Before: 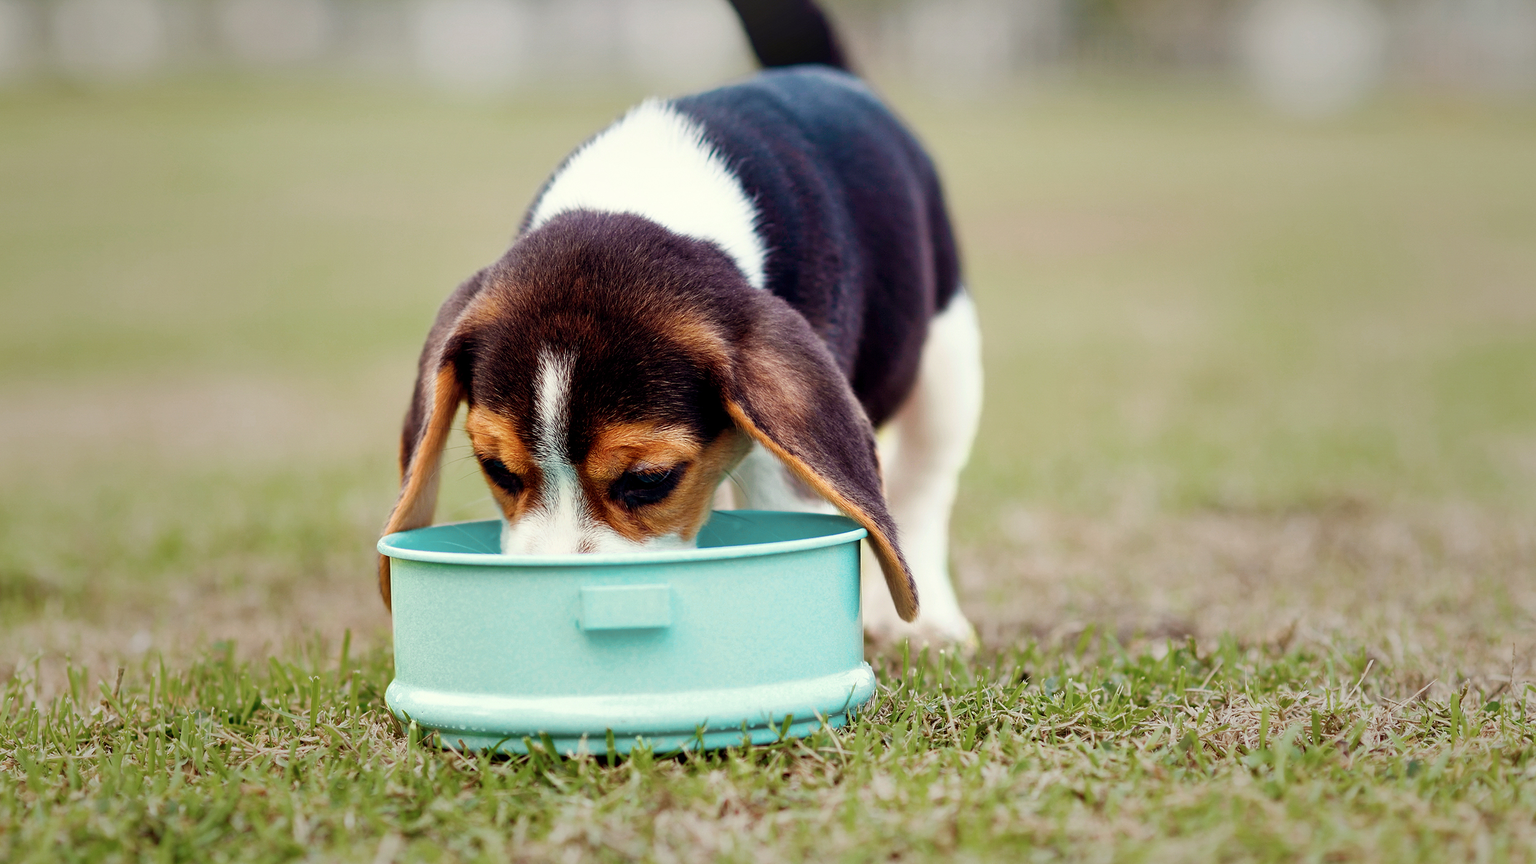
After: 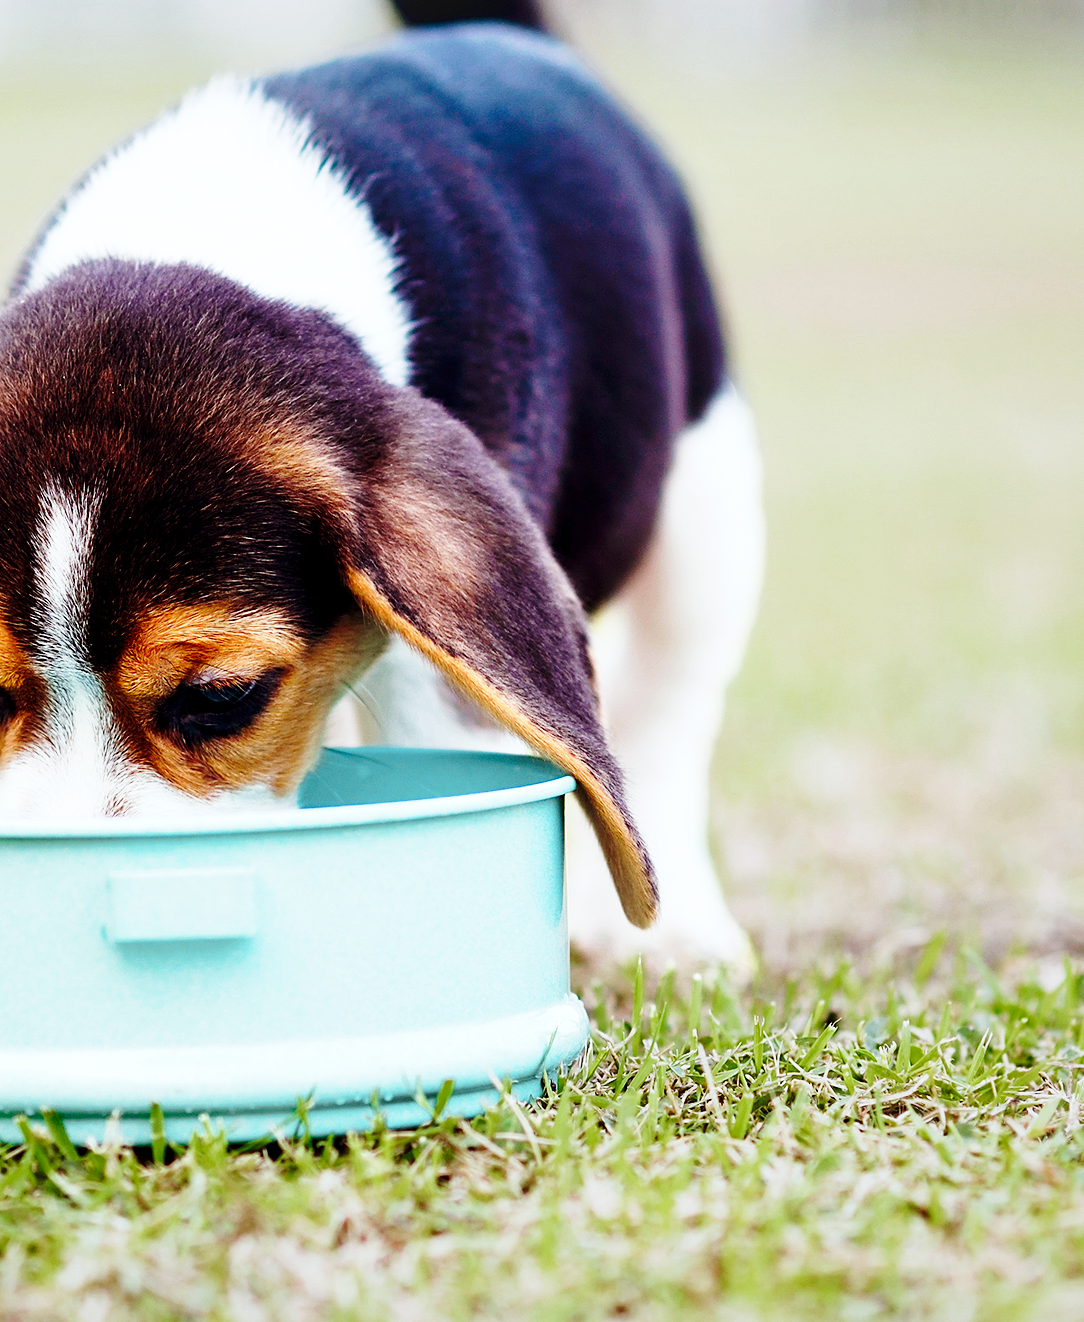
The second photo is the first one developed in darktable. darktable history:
sharpen: amount 0.2
base curve: curves: ch0 [(0, 0) (0.028, 0.03) (0.121, 0.232) (0.46, 0.748) (0.859, 0.968) (1, 1)], preserve colors none
white balance: red 0.954, blue 1.079
crop: left 33.452%, top 6.025%, right 23.155%
